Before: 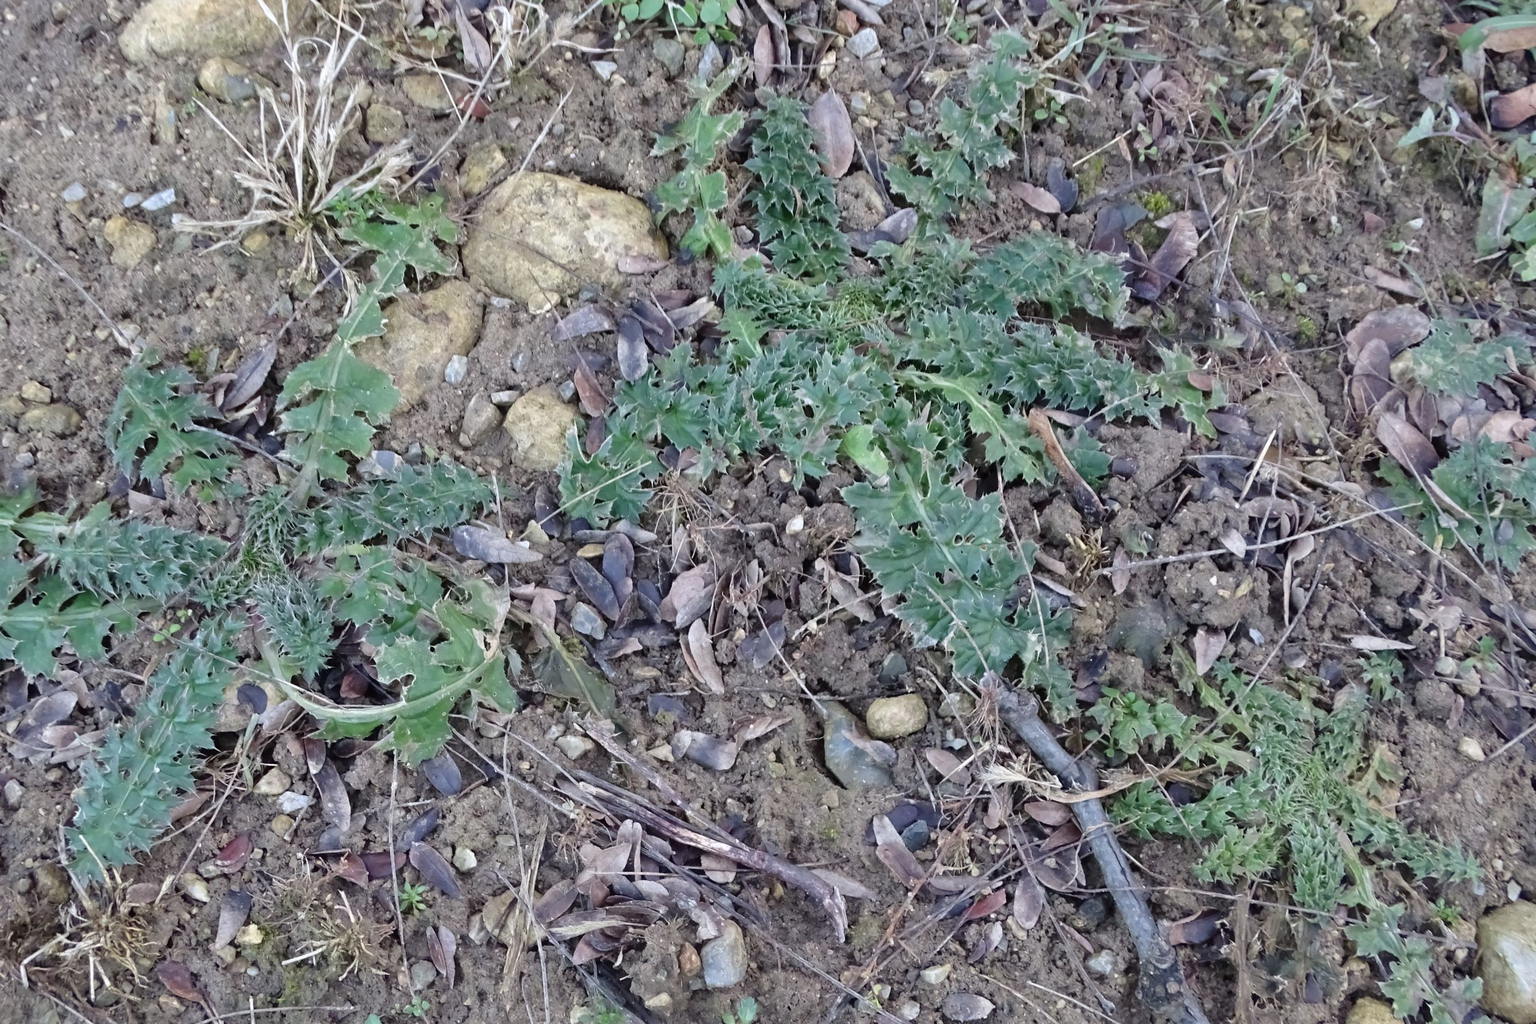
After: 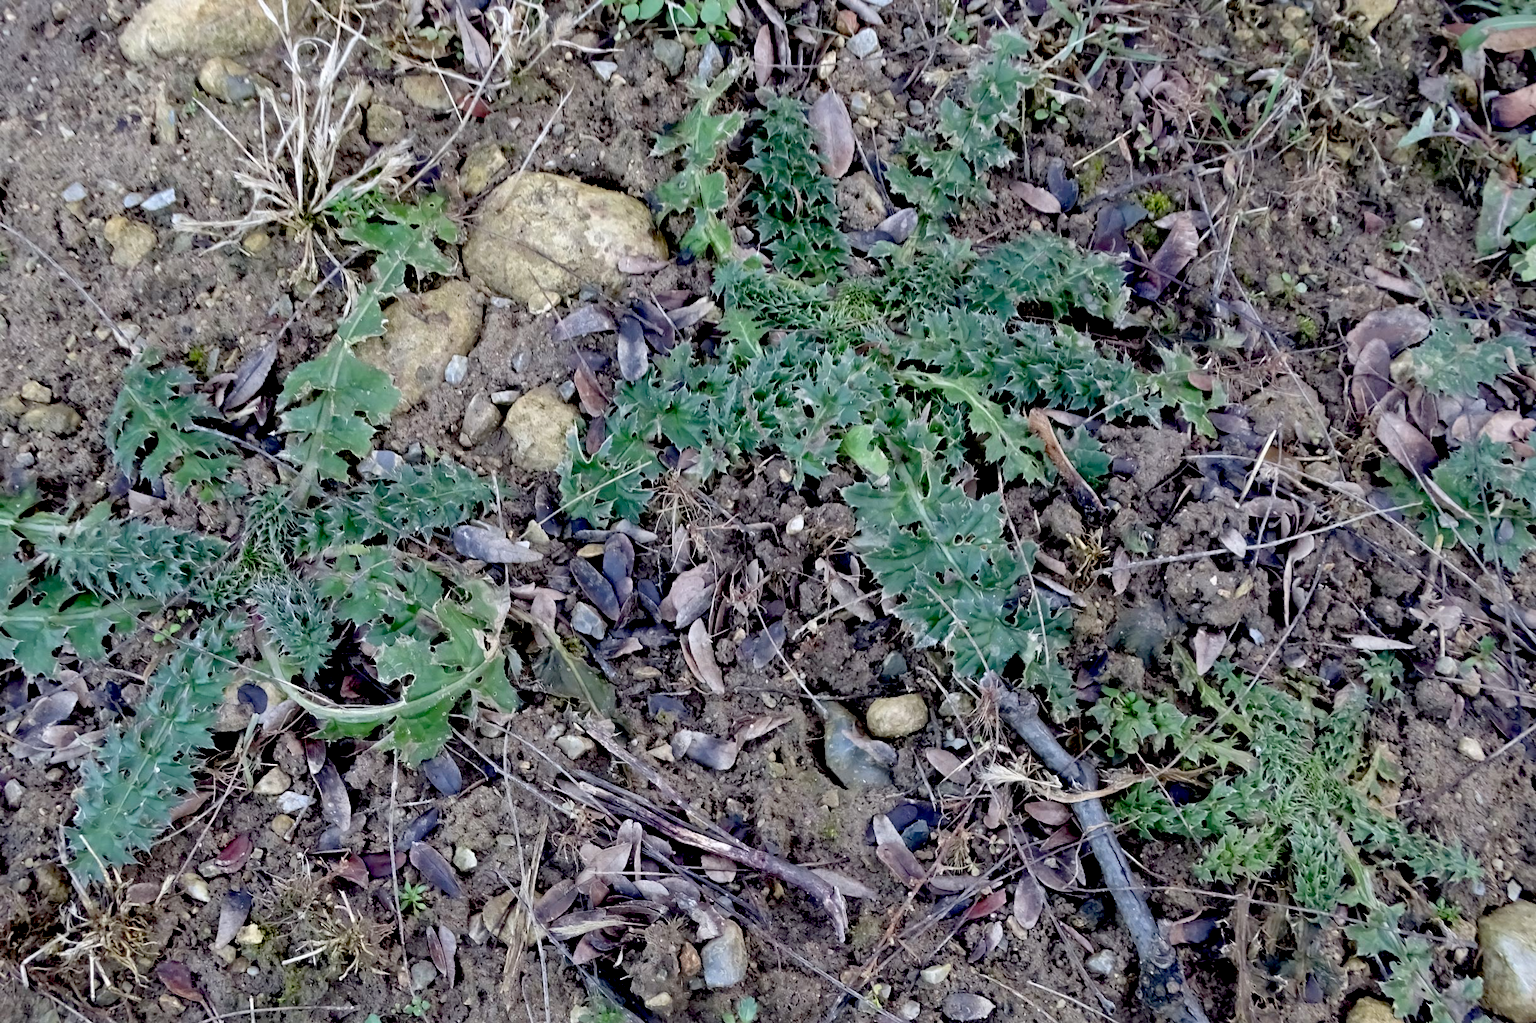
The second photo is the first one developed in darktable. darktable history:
exposure: black level correction 0.048, exposure 0.012 EV, compensate highlight preservation false
